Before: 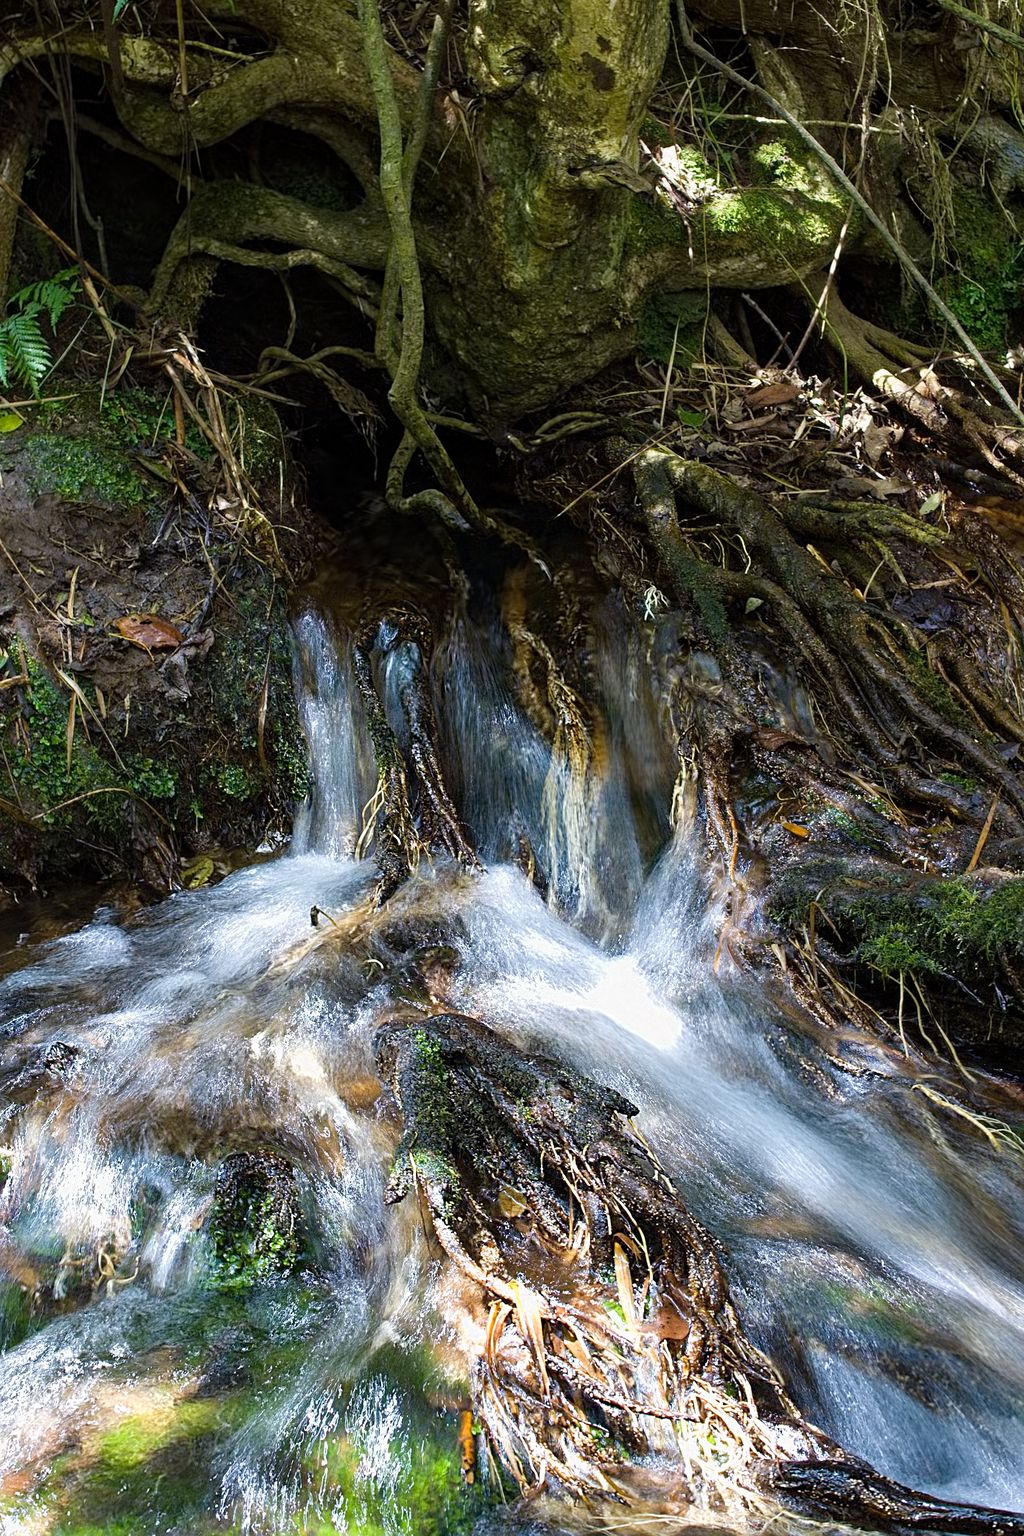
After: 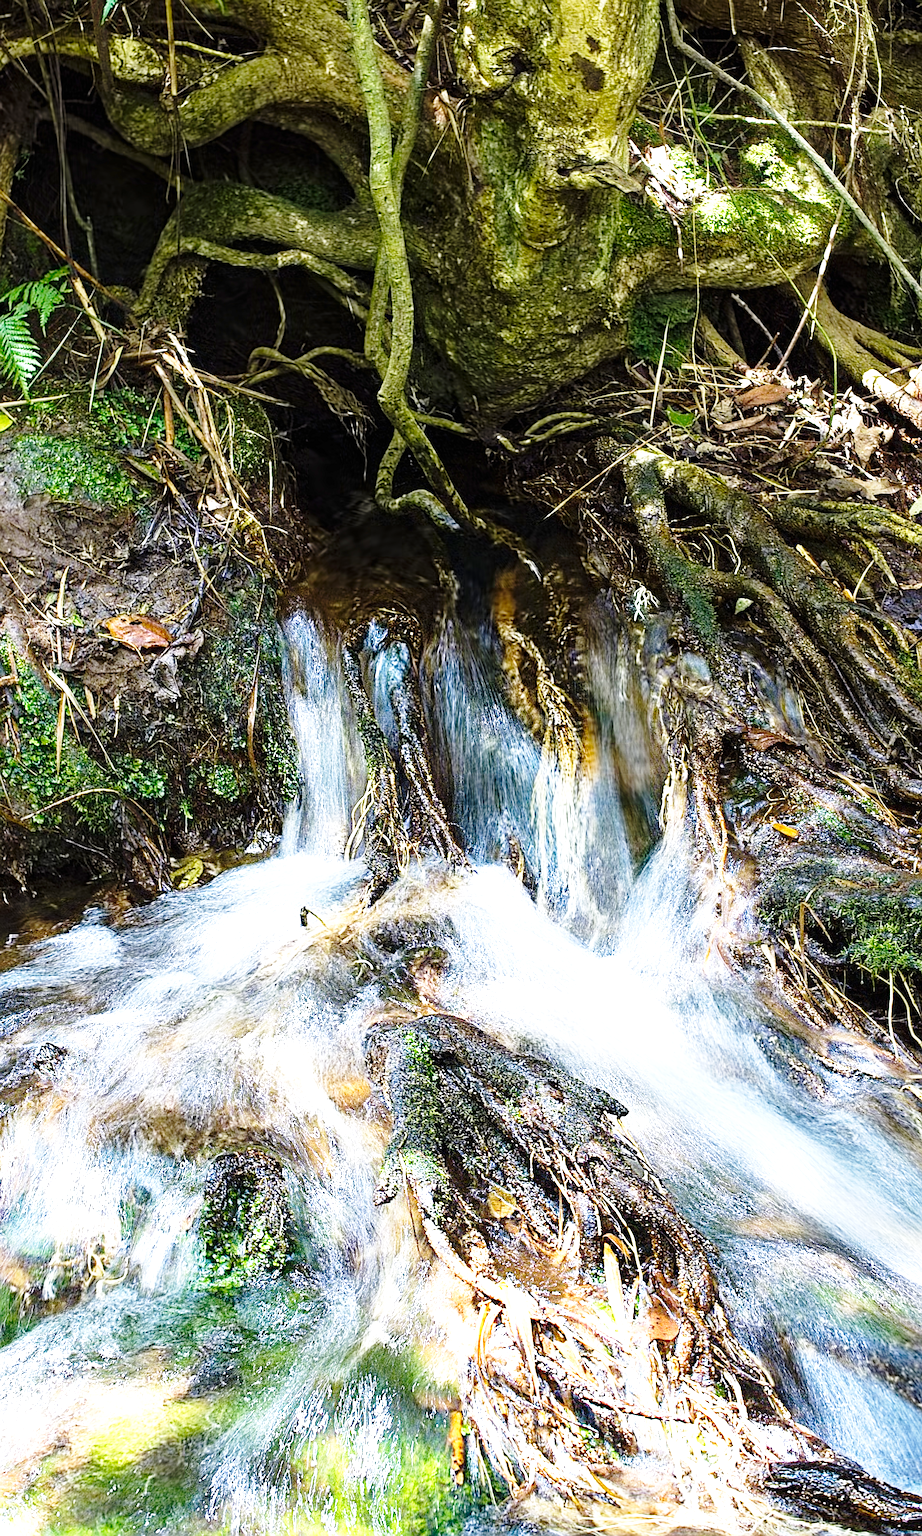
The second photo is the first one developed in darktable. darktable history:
sharpen: on, module defaults
exposure: black level correction 0, exposure 0.953 EV, compensate exposure bias true, compensate highlight preservation false
base curve: curves: ch0 [(0, 0) (0.028, 0.03) (0.121, 0.232) (0.46, 0.748) (0.859, 0.968) (1, 1)], preserve colors none
crop and rotate: left 1.088%, right 8.807%
